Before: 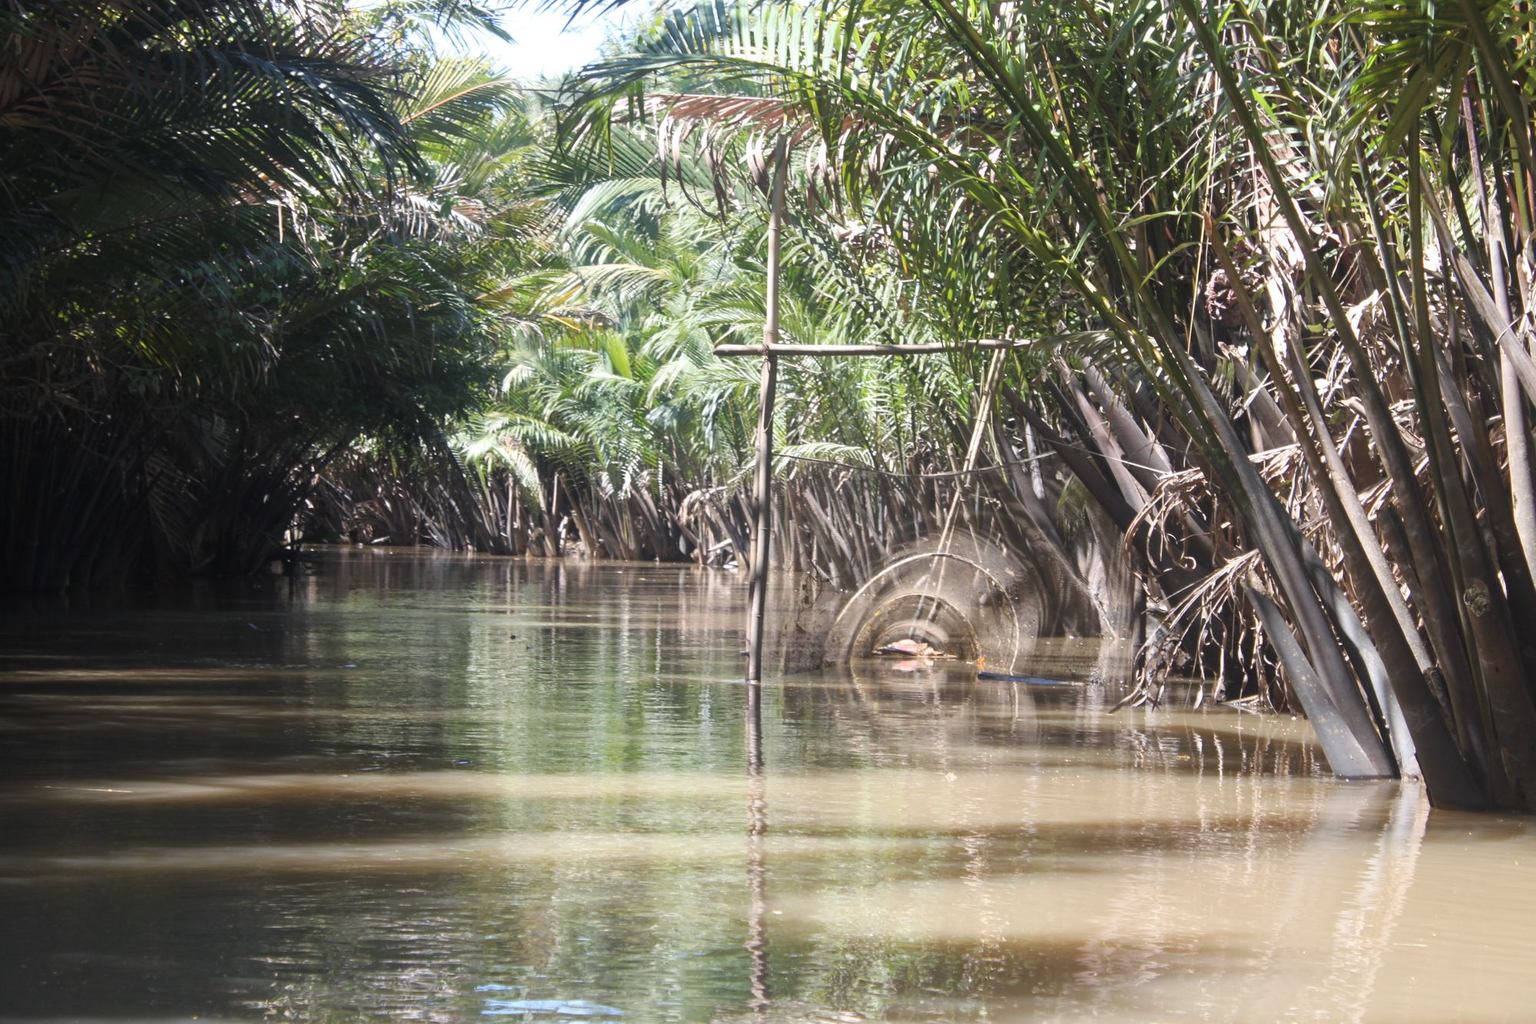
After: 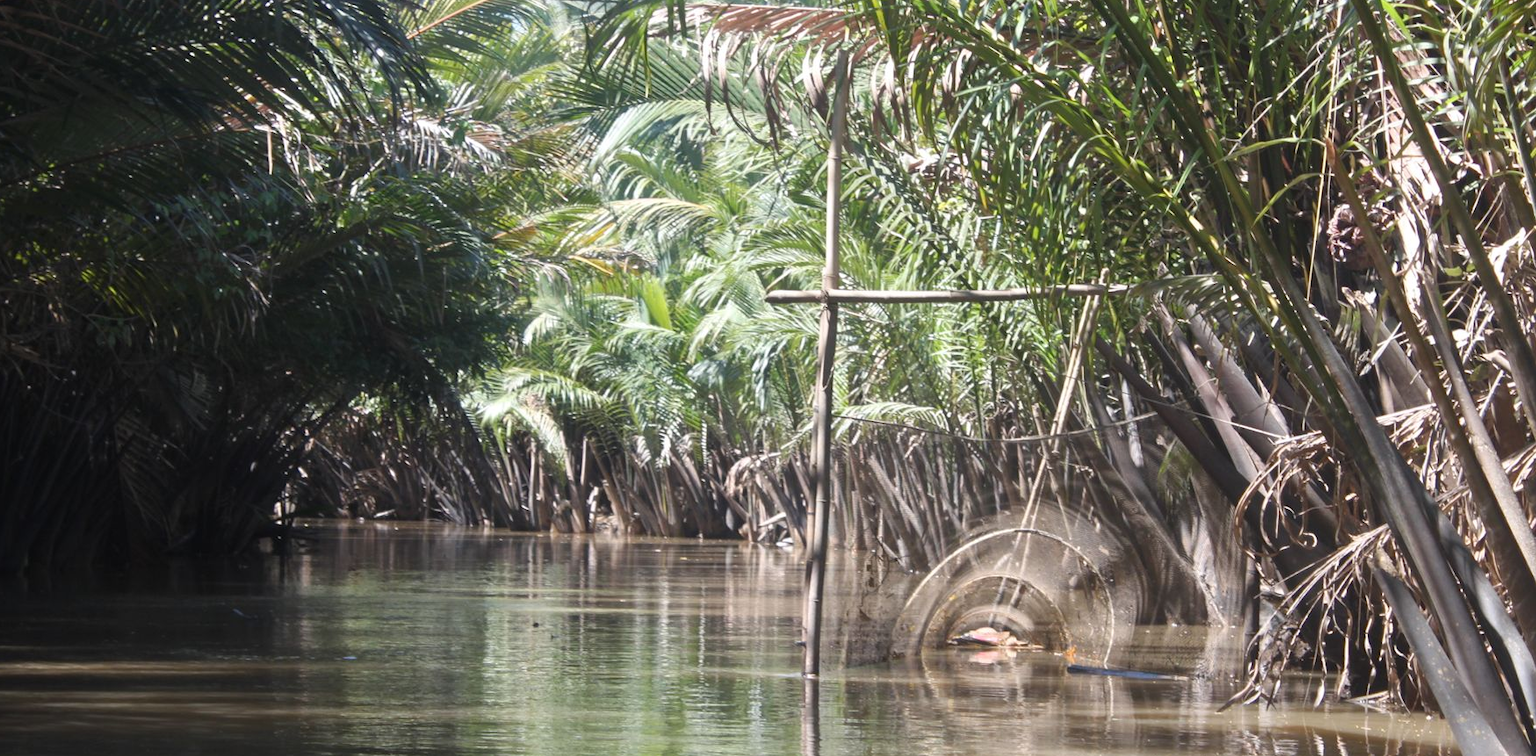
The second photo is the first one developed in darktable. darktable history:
crop: left 2.915%, top 8.891%, right 9.611%, bottom 26.491%
